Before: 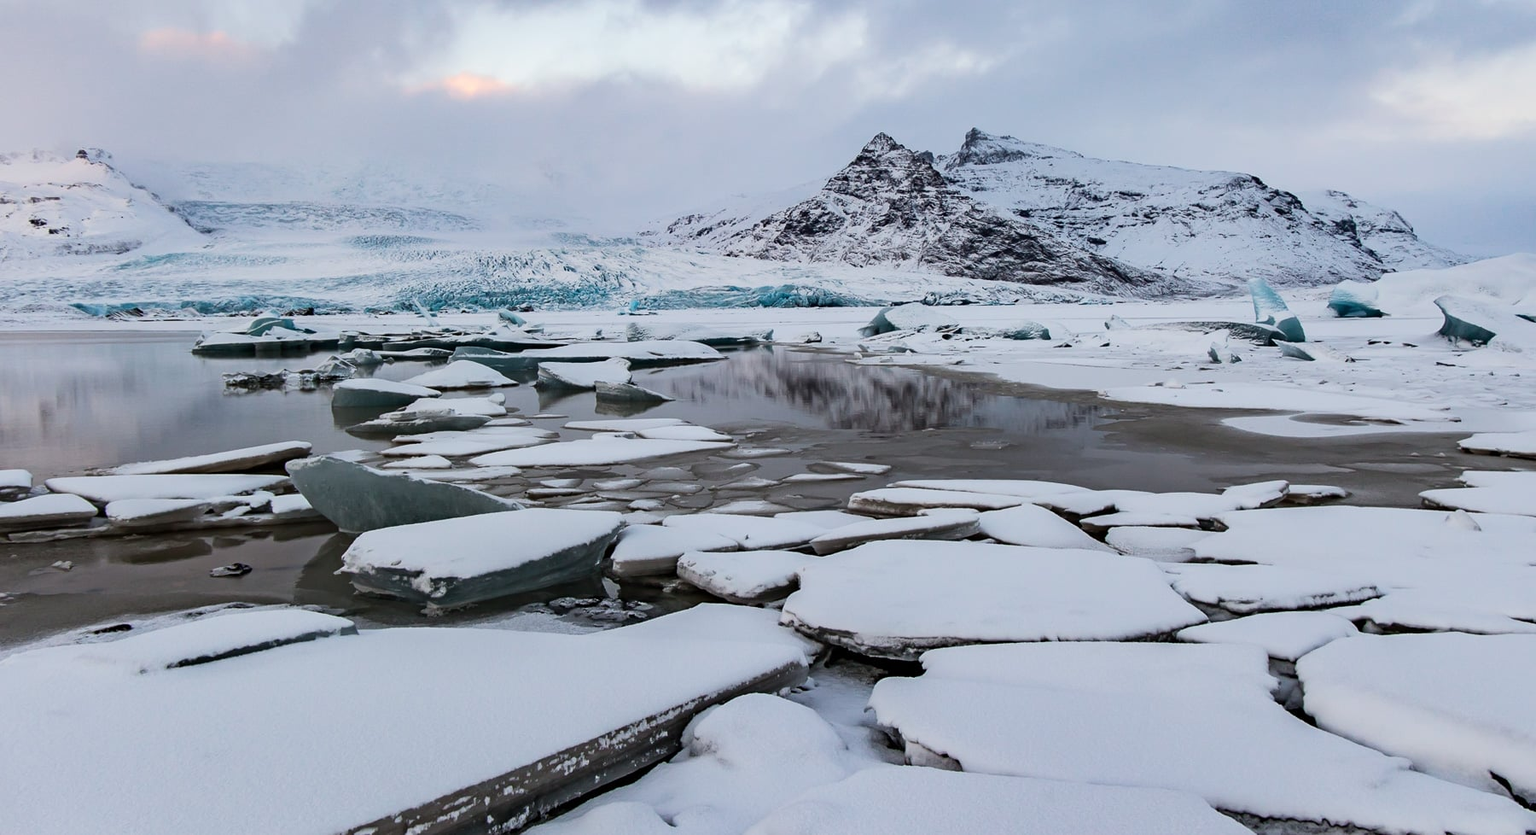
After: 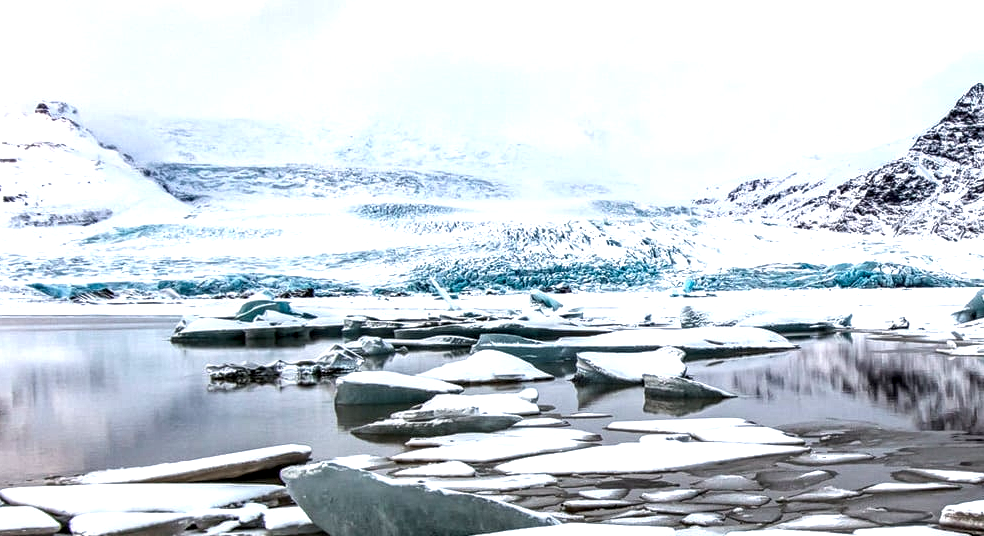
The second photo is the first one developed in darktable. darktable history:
exposure: black level correction 0, exposure 1.1 EV, compensate exposure bias true, compensate highlight preservation false
local contrast: highlights 12%, shadows 38%, detail 183%, midtone range 0.471
crop and rotate: left 3.047%, top 7.509%, right 42.236%, bottom 37.598%
